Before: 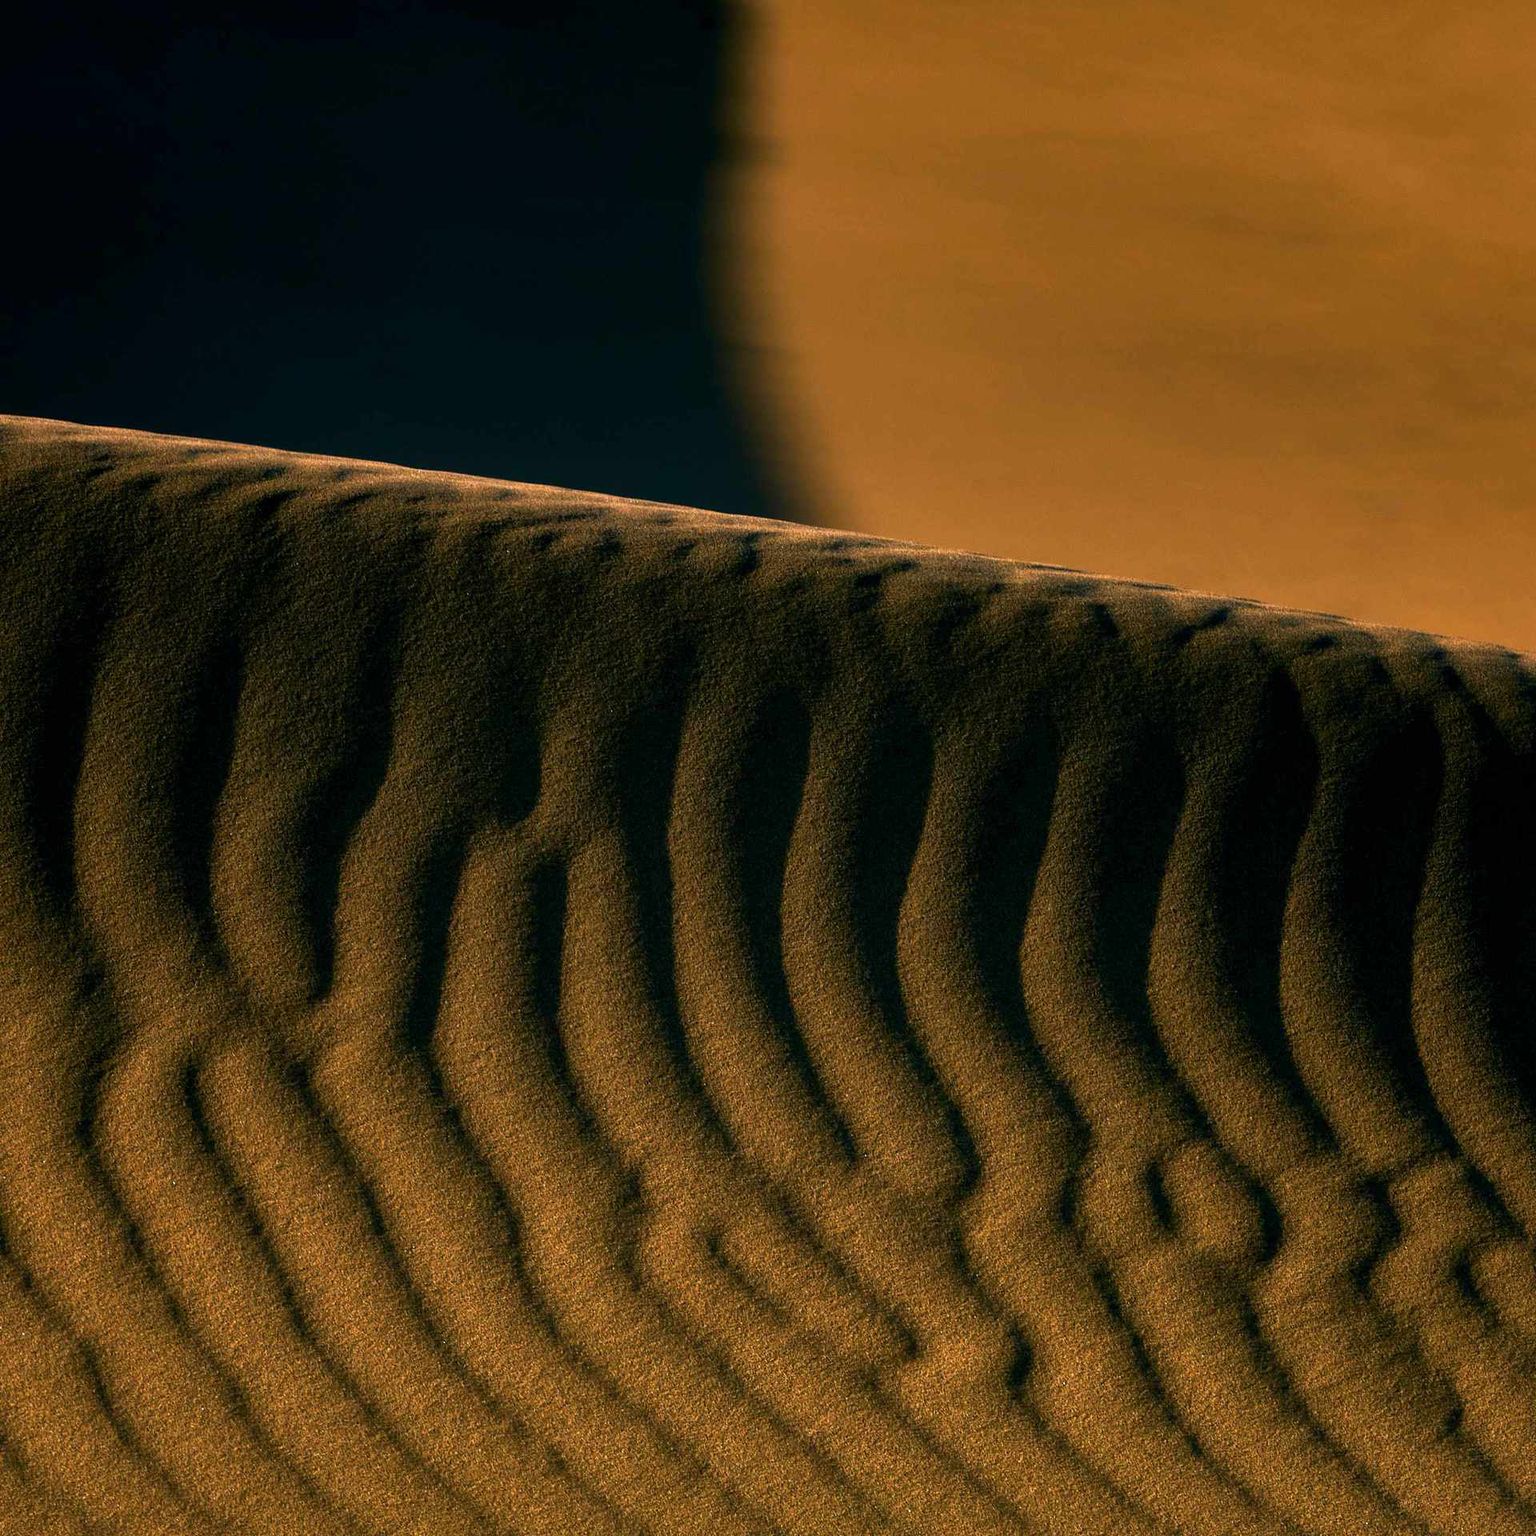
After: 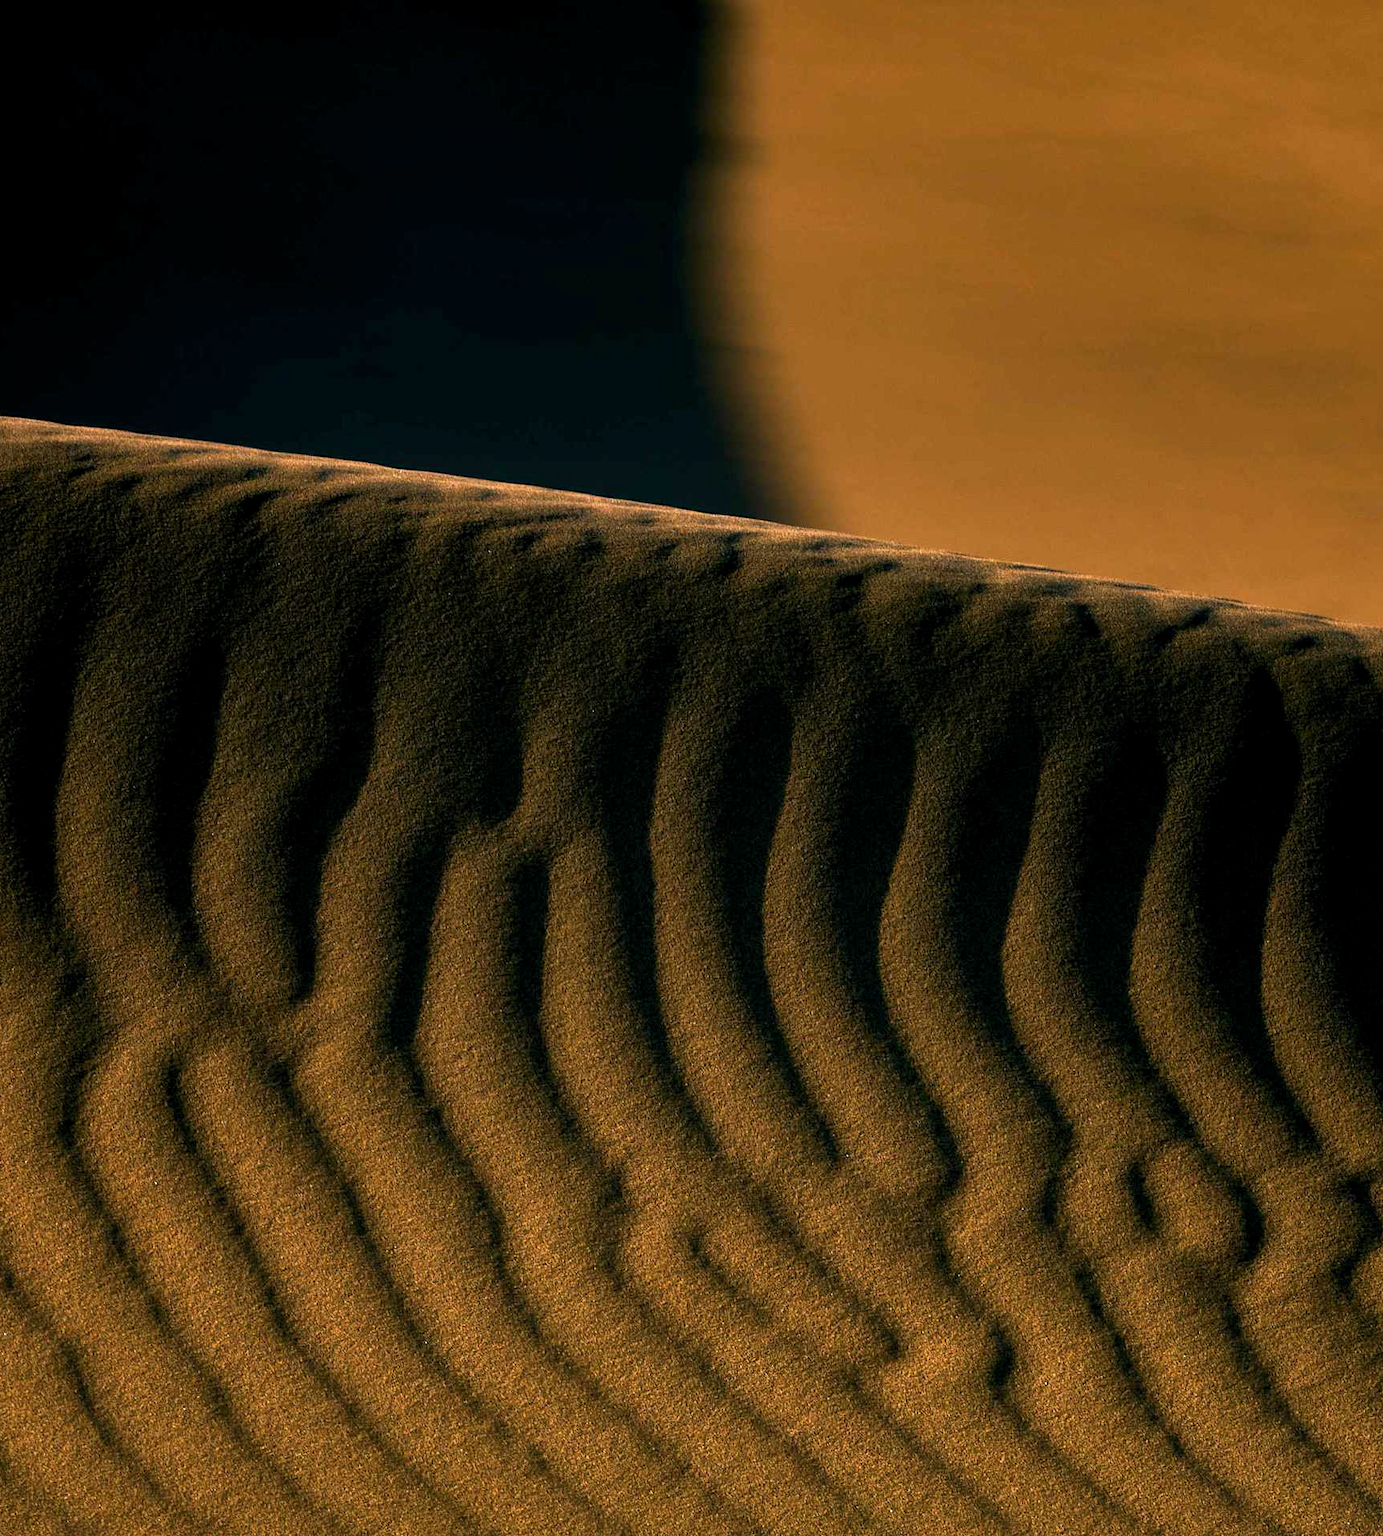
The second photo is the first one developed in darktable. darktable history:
crop and rotate: left 1.202%, right 8.728%
levels: levels [0.016, 0.492, 0.969]
